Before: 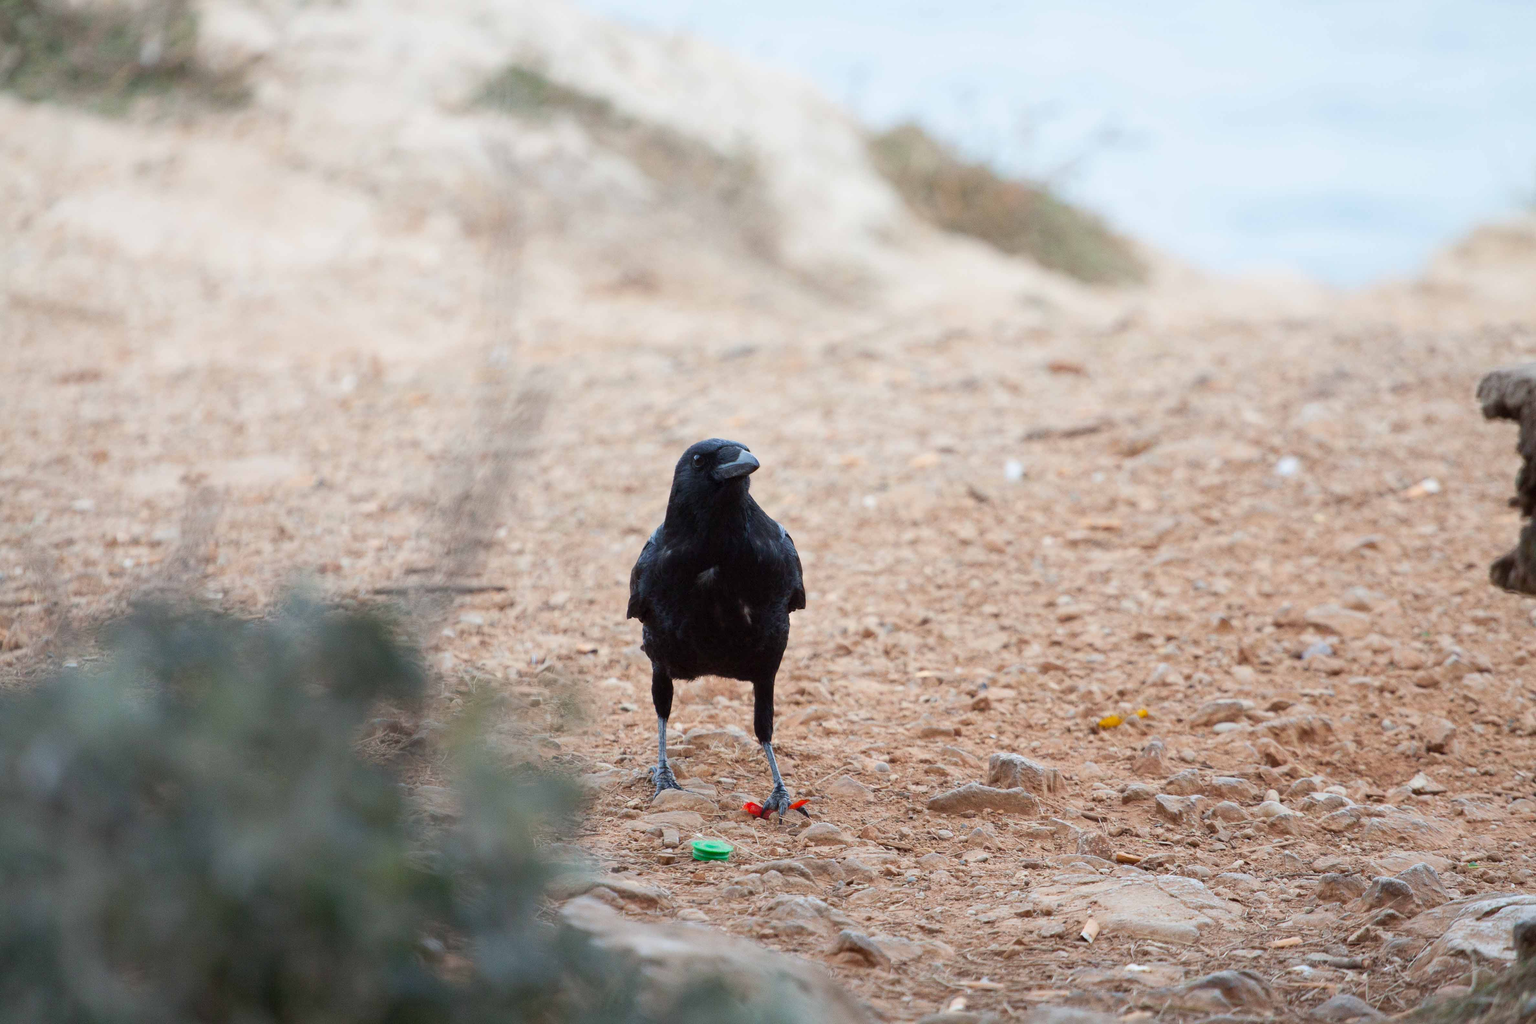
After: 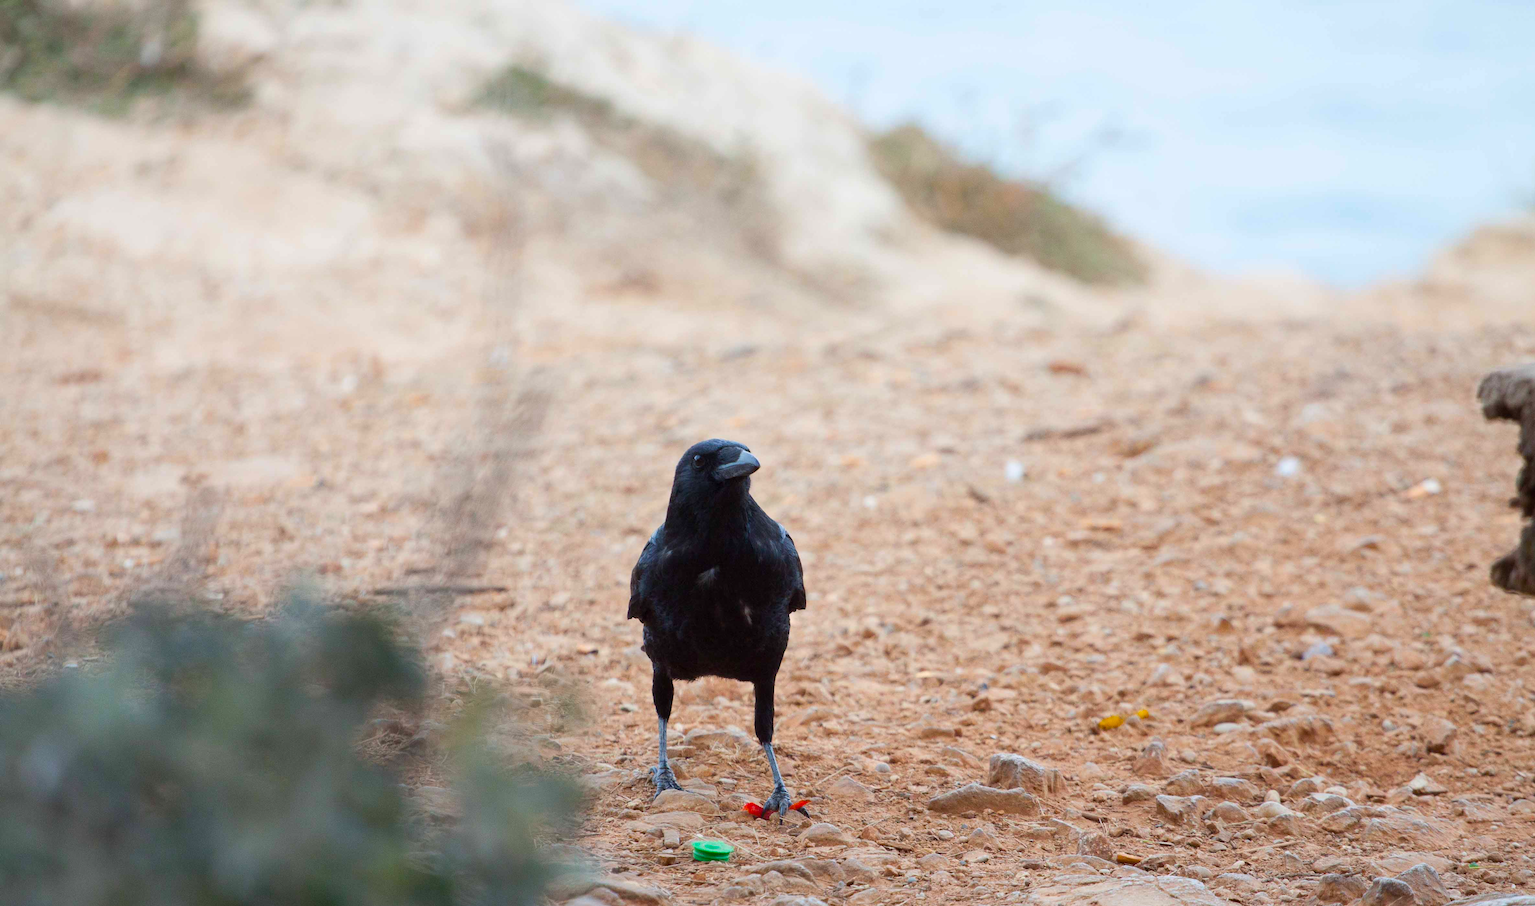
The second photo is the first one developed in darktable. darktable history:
color balance rgb: perceptual saturation grading › global saturation 20%, global vibrance 20%
crop and rotate: top 0%, bottom 11.49%
